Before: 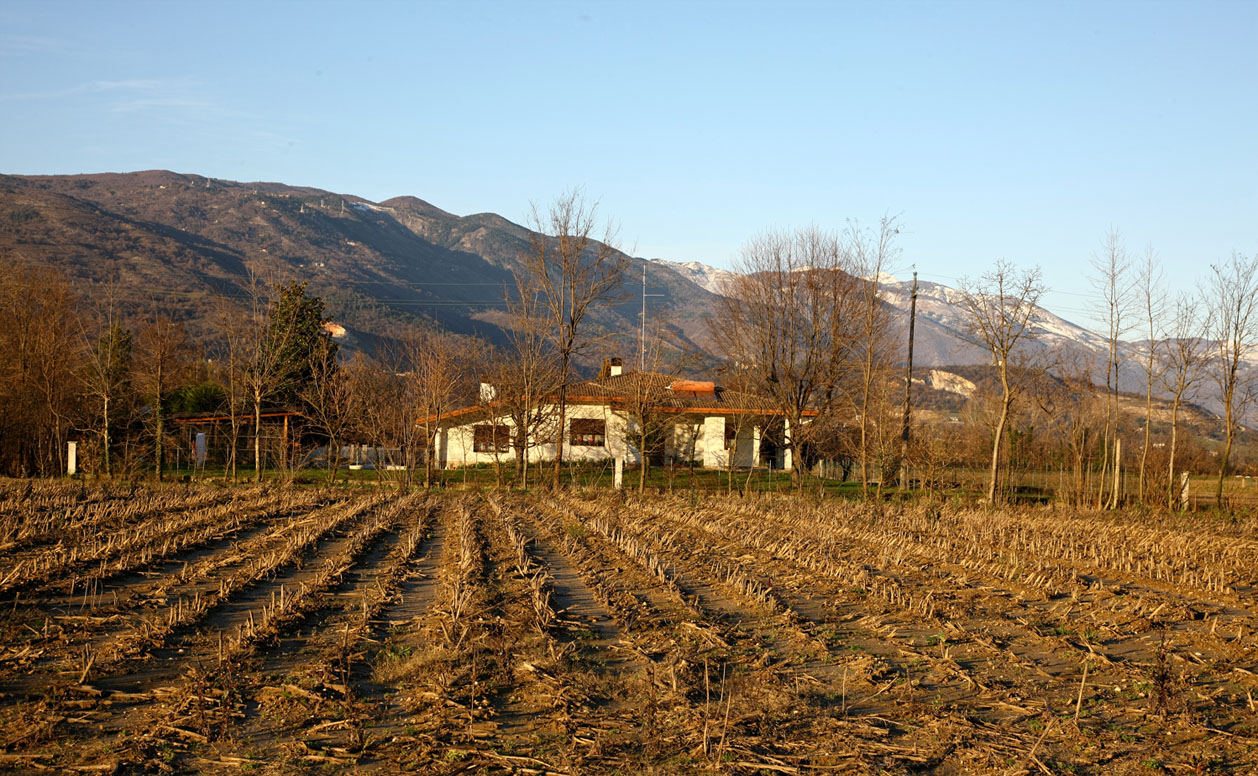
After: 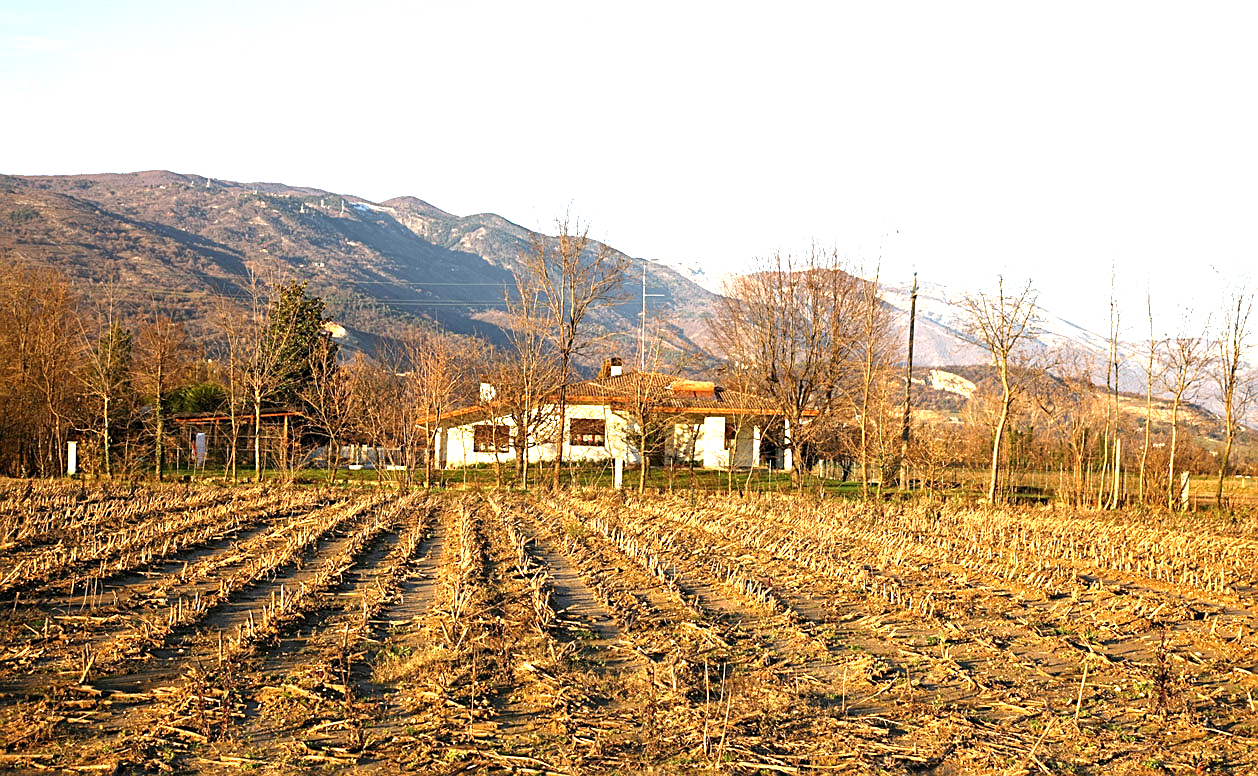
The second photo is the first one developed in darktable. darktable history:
sharpen: on, module defaults
exposure: black level correction 0, exposure 1.447 EV, compensate exposure bias true, compensate highlight preservation false
